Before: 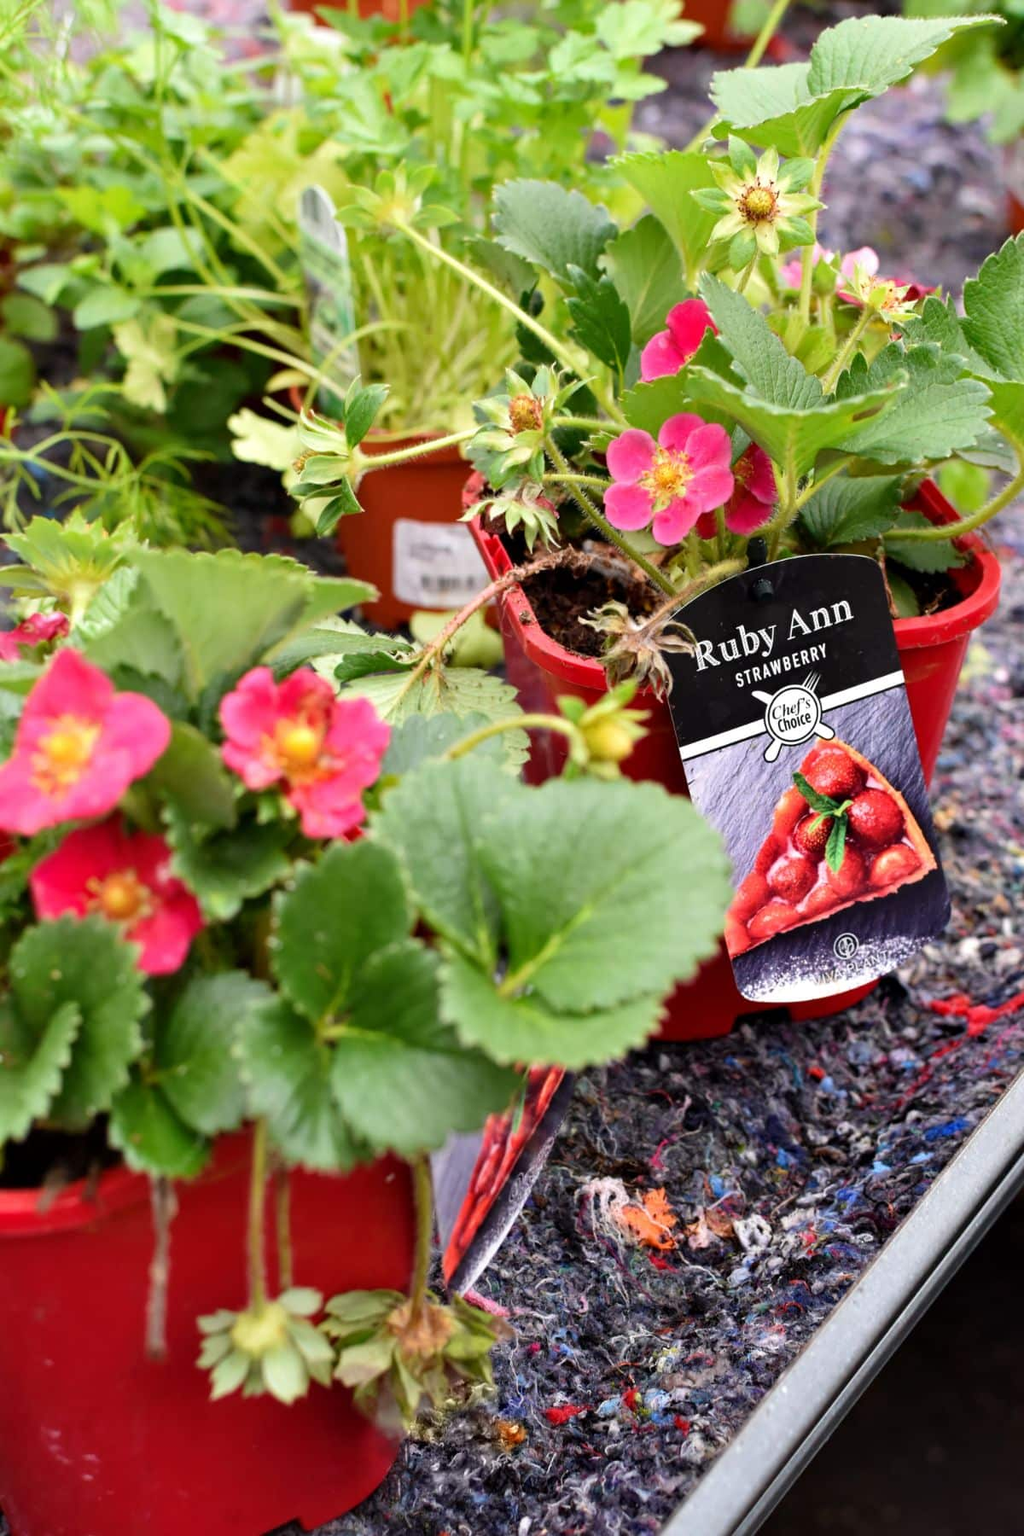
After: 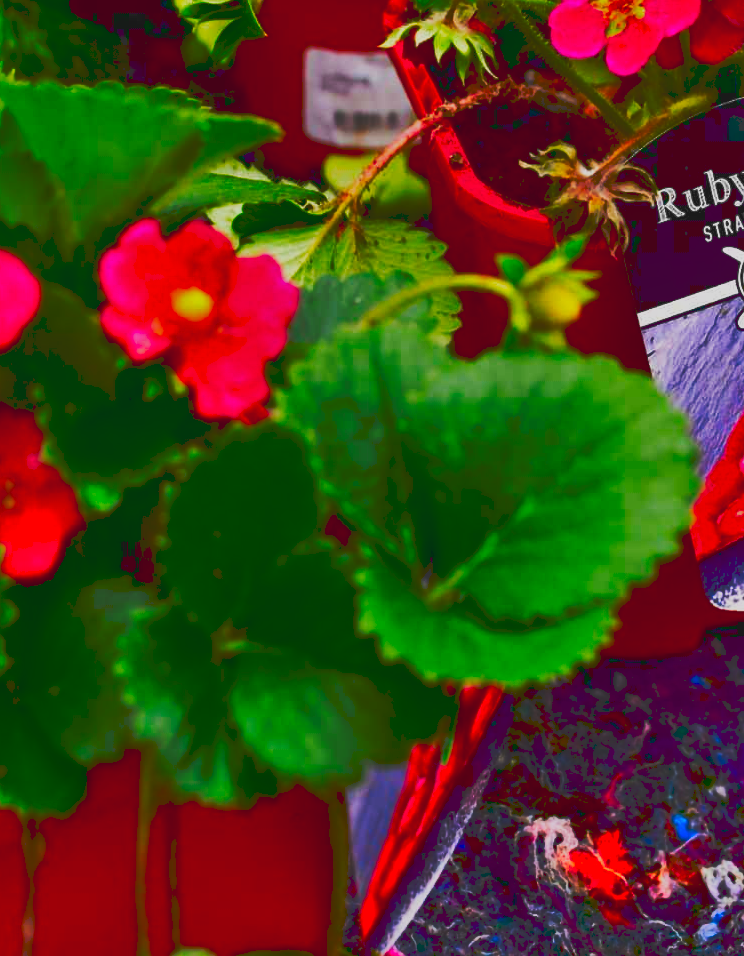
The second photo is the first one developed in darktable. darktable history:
local contrast: detail 70%
shadows and highlights: low approximation 0.01, soften with gaussian
crop: left 13.312%, top 31.28%, right 24.627%, bottom 15.582%
contrast brightness saturation: brightness -1, saturation 1
tone curve: curves: ch0 [(0, 0) (0.003, 0.117) (0.011, 0.125) (0.025, 0.133) (0.044, 0.144) (0.069, 0.152) (0.1, 0.167) (0.136, 0.186) (0.177, 0.21) (0.224, 0.244) (0.277, 0.295) (0.335, 0.357) (0.399, 0.445) (0.468, 0.531) (0.543, 0.629) (0.623, 0.716) (0.709, 0.803) (0.801, 0.876) (0.898, 0.939) (1, 1)], preserve colors none
